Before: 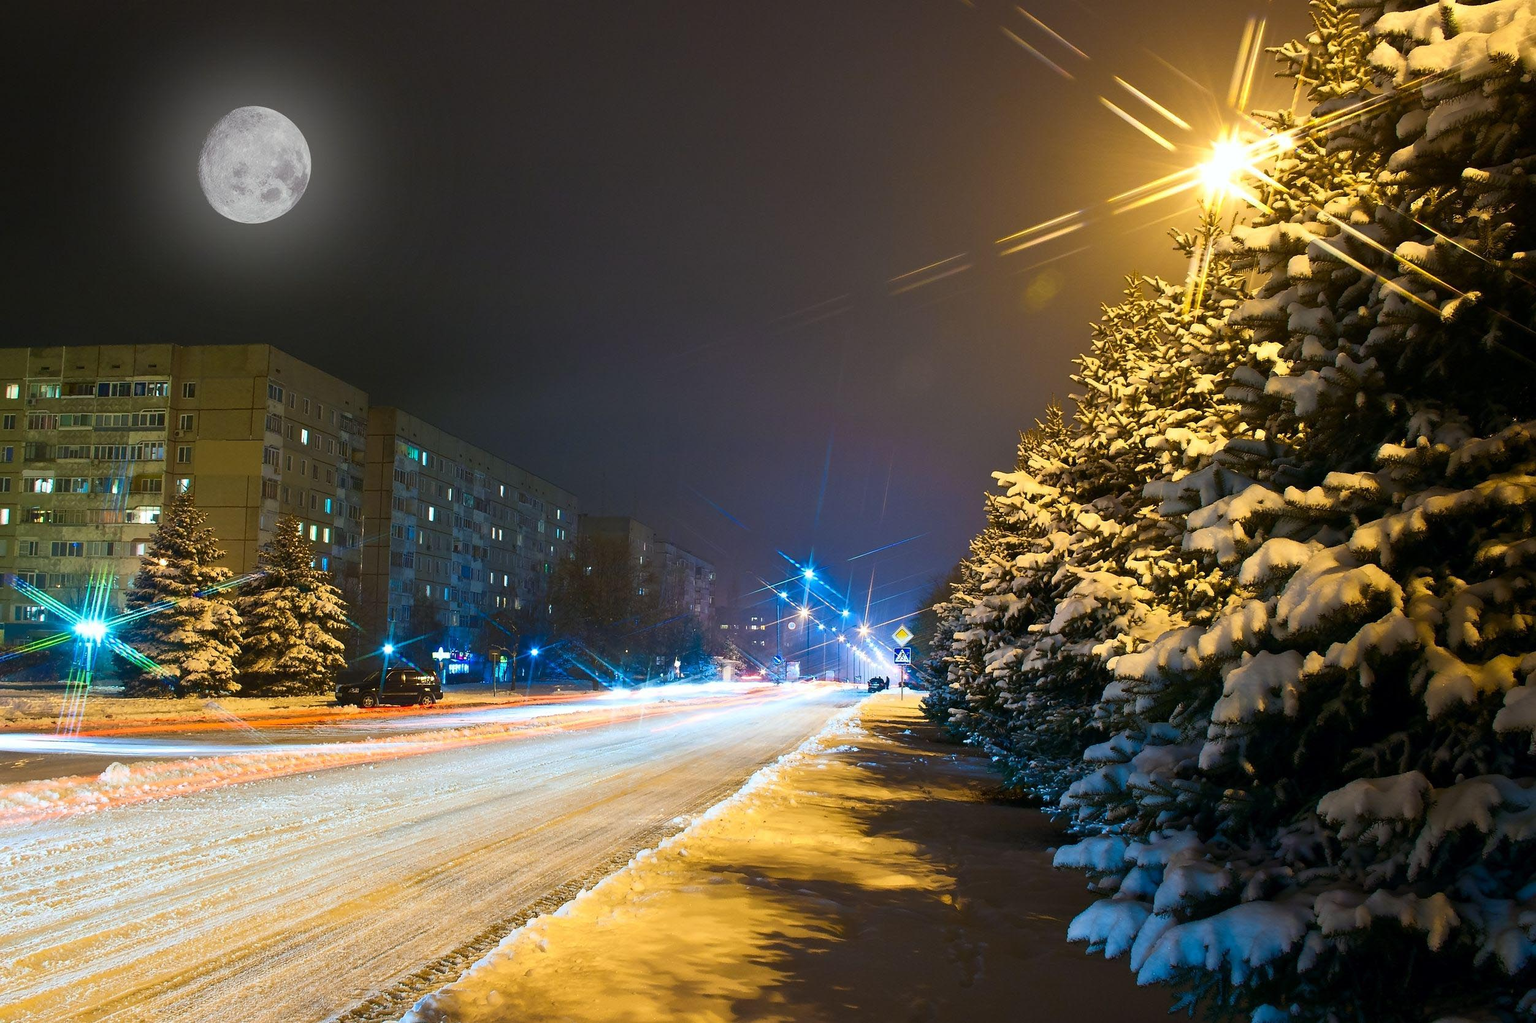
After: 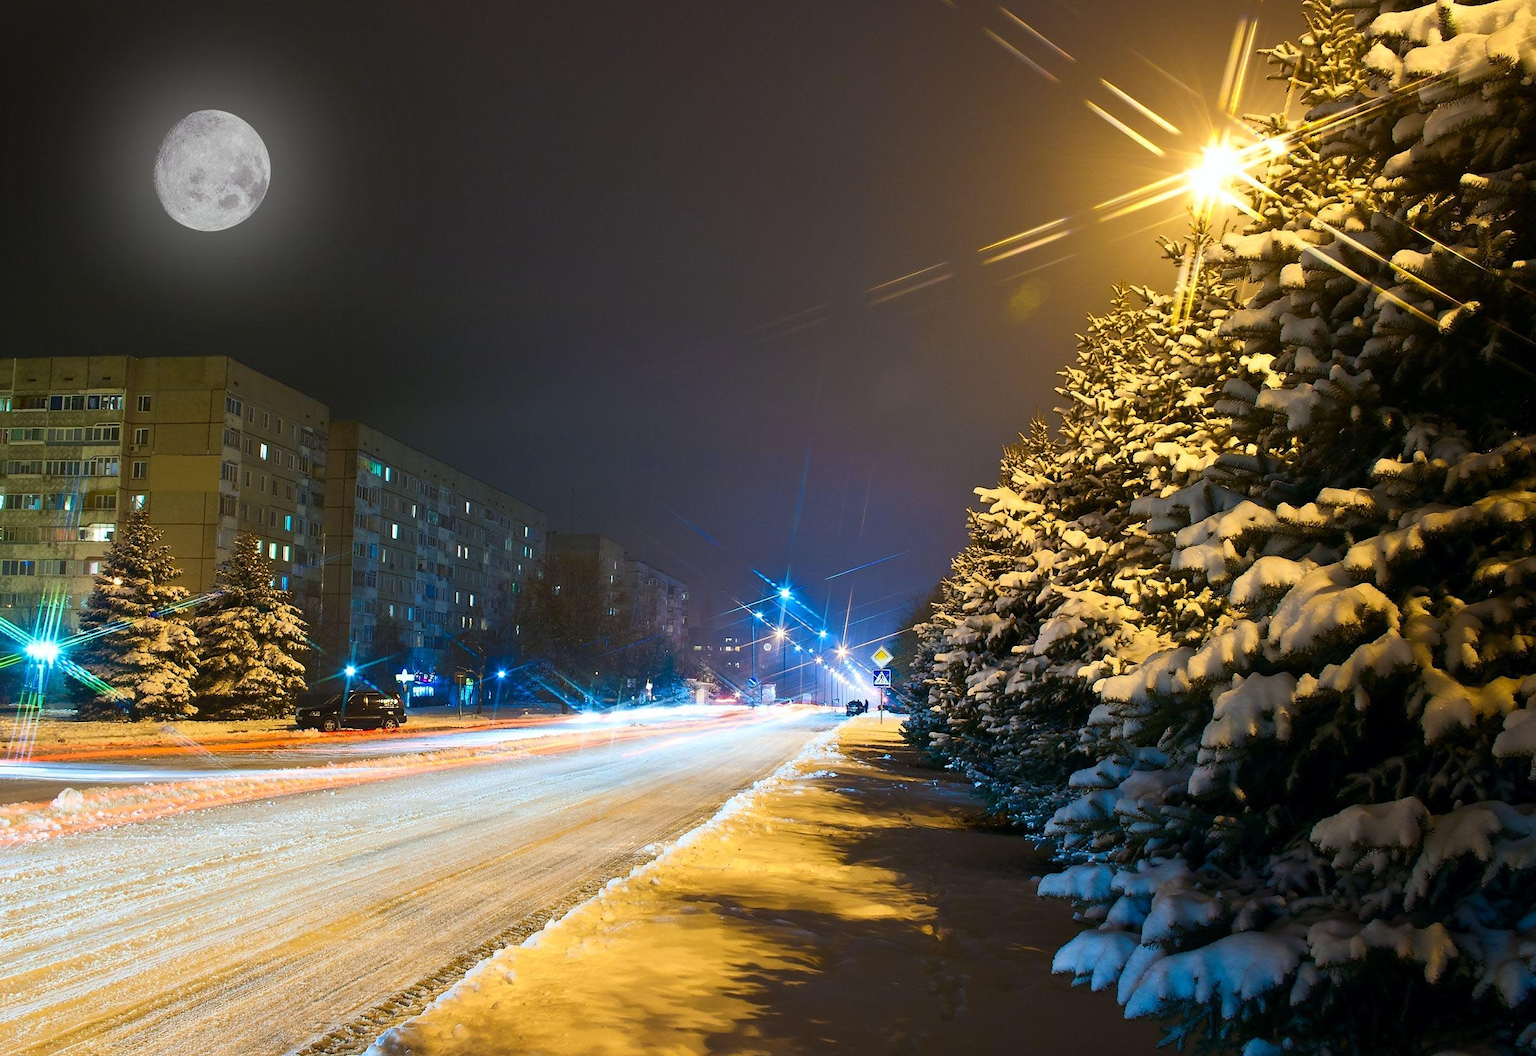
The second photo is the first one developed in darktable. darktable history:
crop and rotate: left 3.245%
